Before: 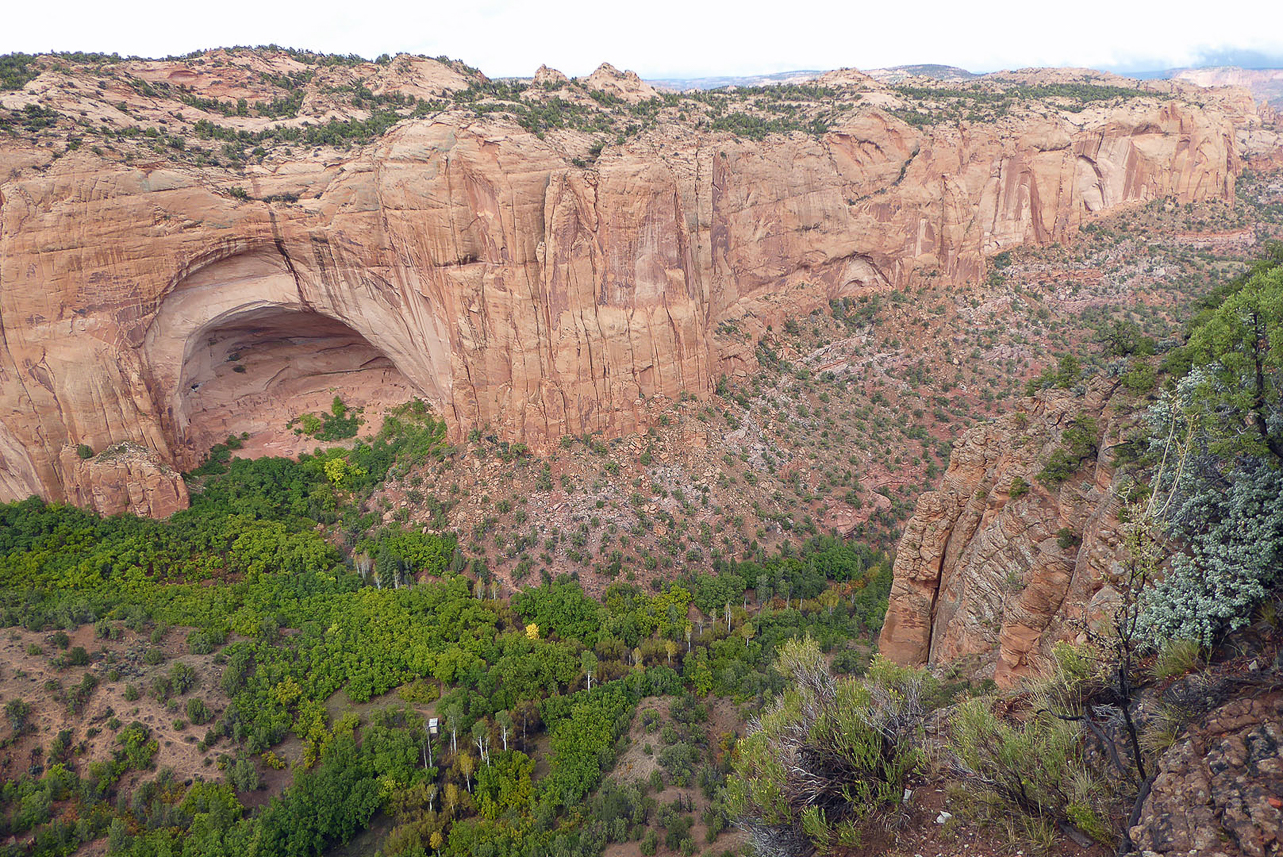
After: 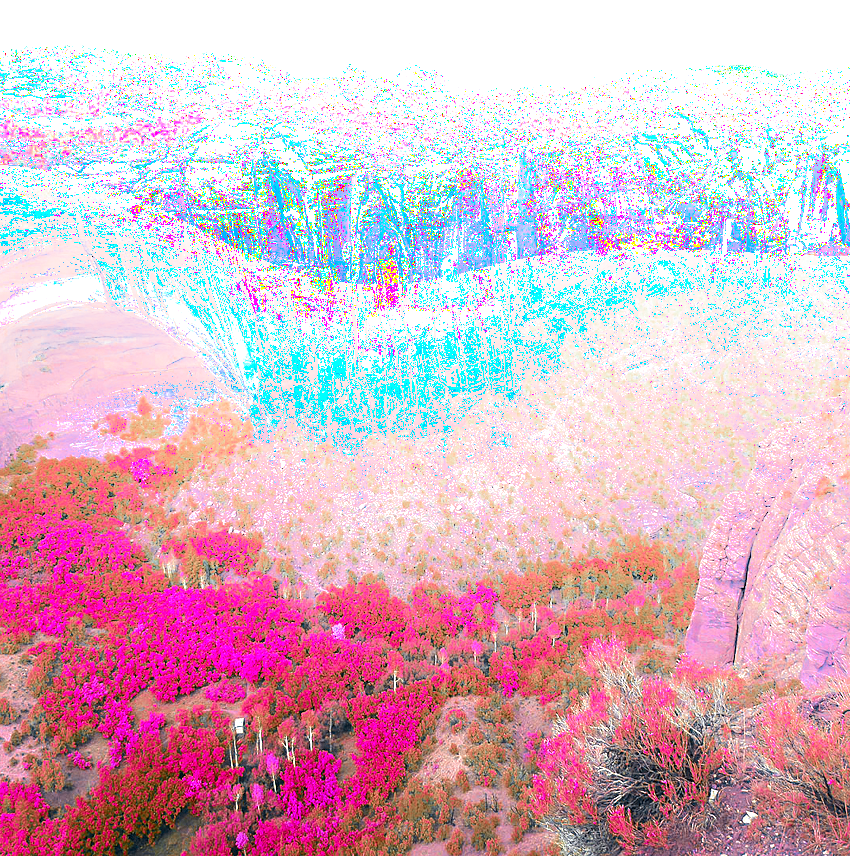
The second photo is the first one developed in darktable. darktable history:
sharpen: amount 0.218
crop and rotate: left 15.126%, right 18.566%
color calibration: output R [0.972, 0.068, -0.094, 0], output G [-0.178, 1.216, -0.086, 0], output B [0.095, -0.136, 0.98, 0], illuminant same as pipeline (D50), adaptation XYZ, x 0.346, y 0.358, temperature 5004.28 K
color zones: curves: ch0 [(0.826, 0.353)]; ch1 [(0.242, 0.647) (0.889, 0.342)]; ch2 [(0.246, 0.089) (0.969, 0.068)]
exposure: black level correction 0, exposure 1.515 EV, compensate exposure bias true, compensate highlight preservation false
shadows and highlights: shadows -21.31, highlights 99.71, soften with gaussian
levels: levels [0, 0.492, 0.984]
